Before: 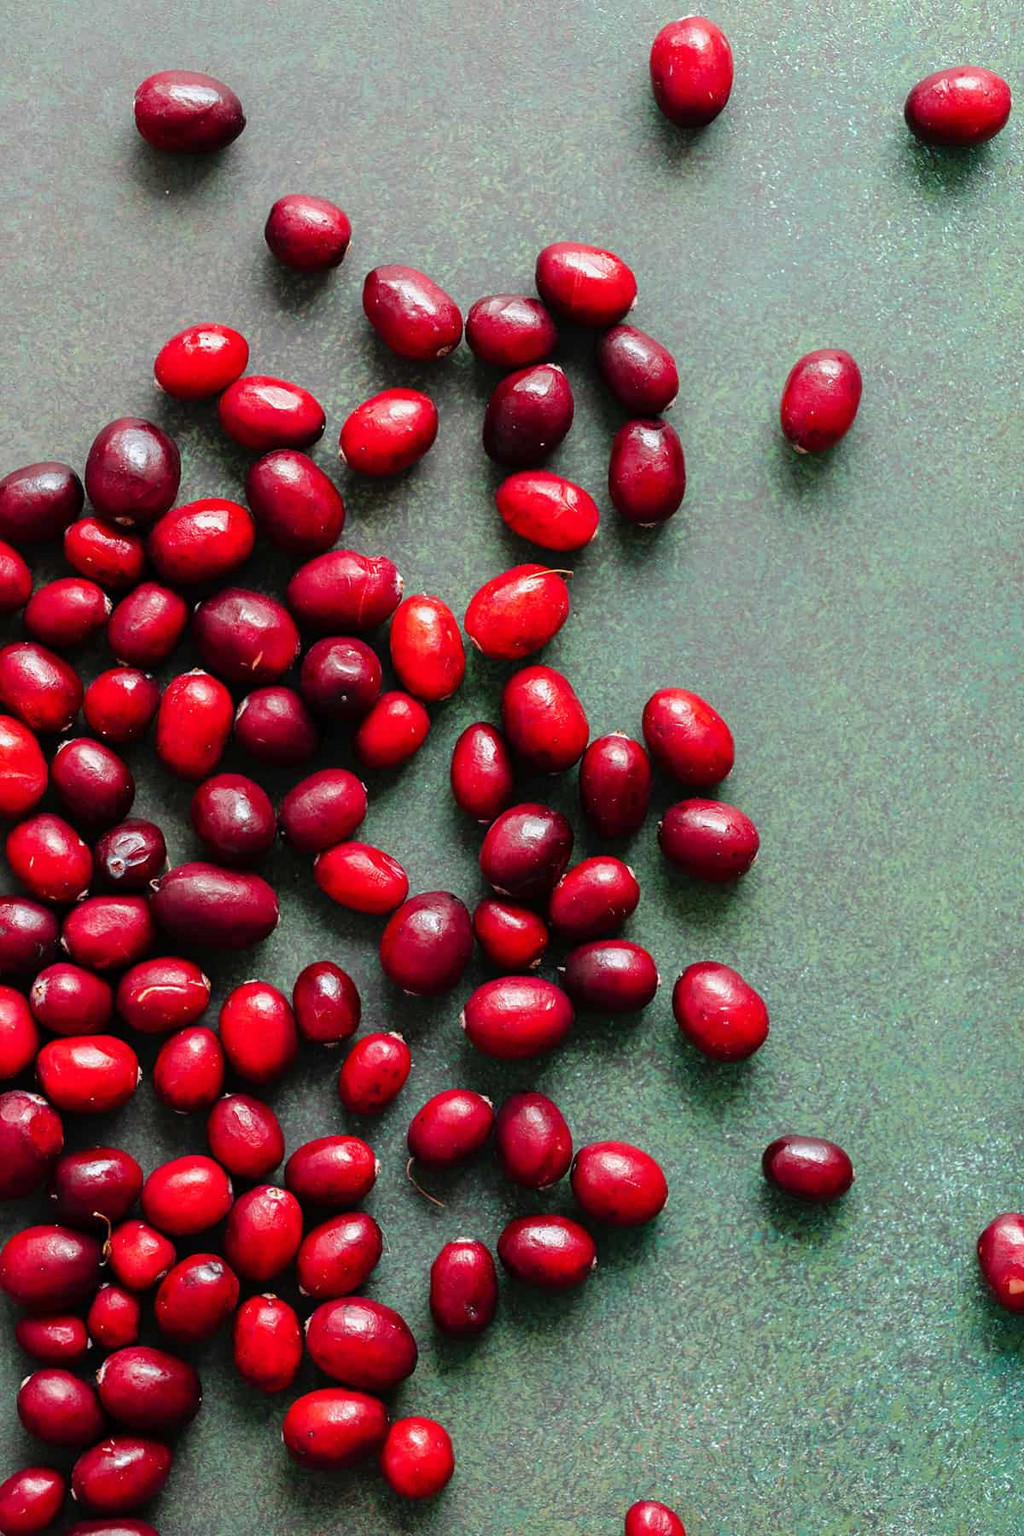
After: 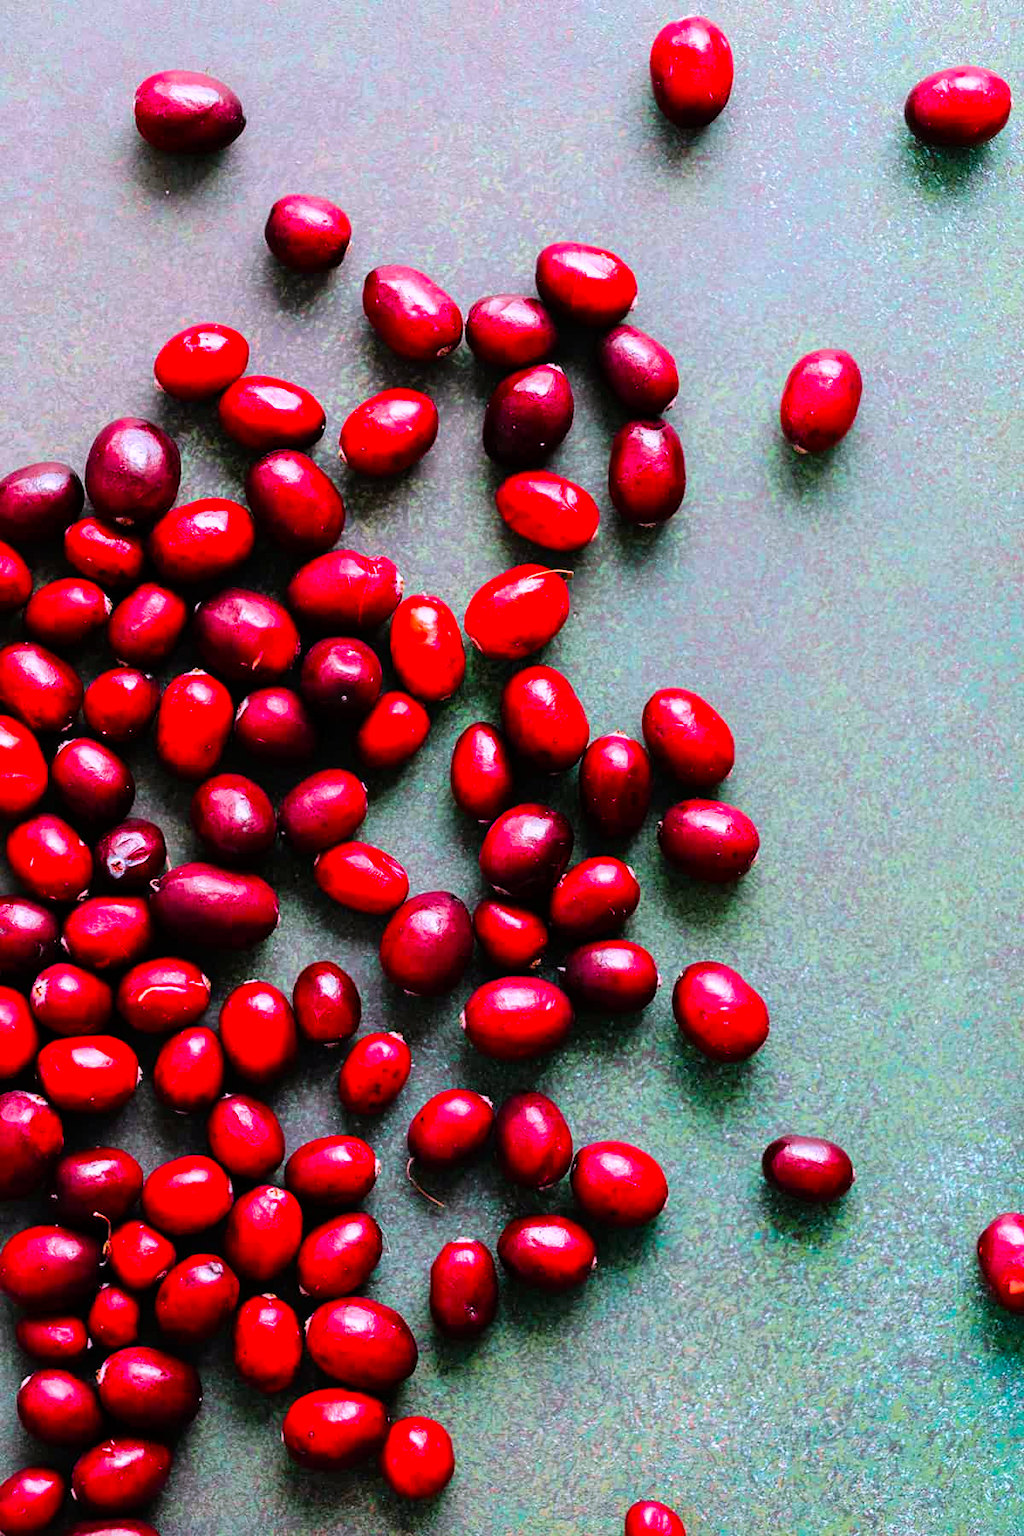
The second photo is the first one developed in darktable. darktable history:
tone curve: curves: ch0 [(0, 0) (0.004, 0.001) (0.133, 0.112) (0.325, 0.362) (0.832, 0.893) (1, 1)], color space Lab, linked channels, preserve colors none
white balance: red 1.066, blue 1.119
color balance rgb: linear chroma grading › global chroma 15%, perceptual saturation grading › global saturation 30%
